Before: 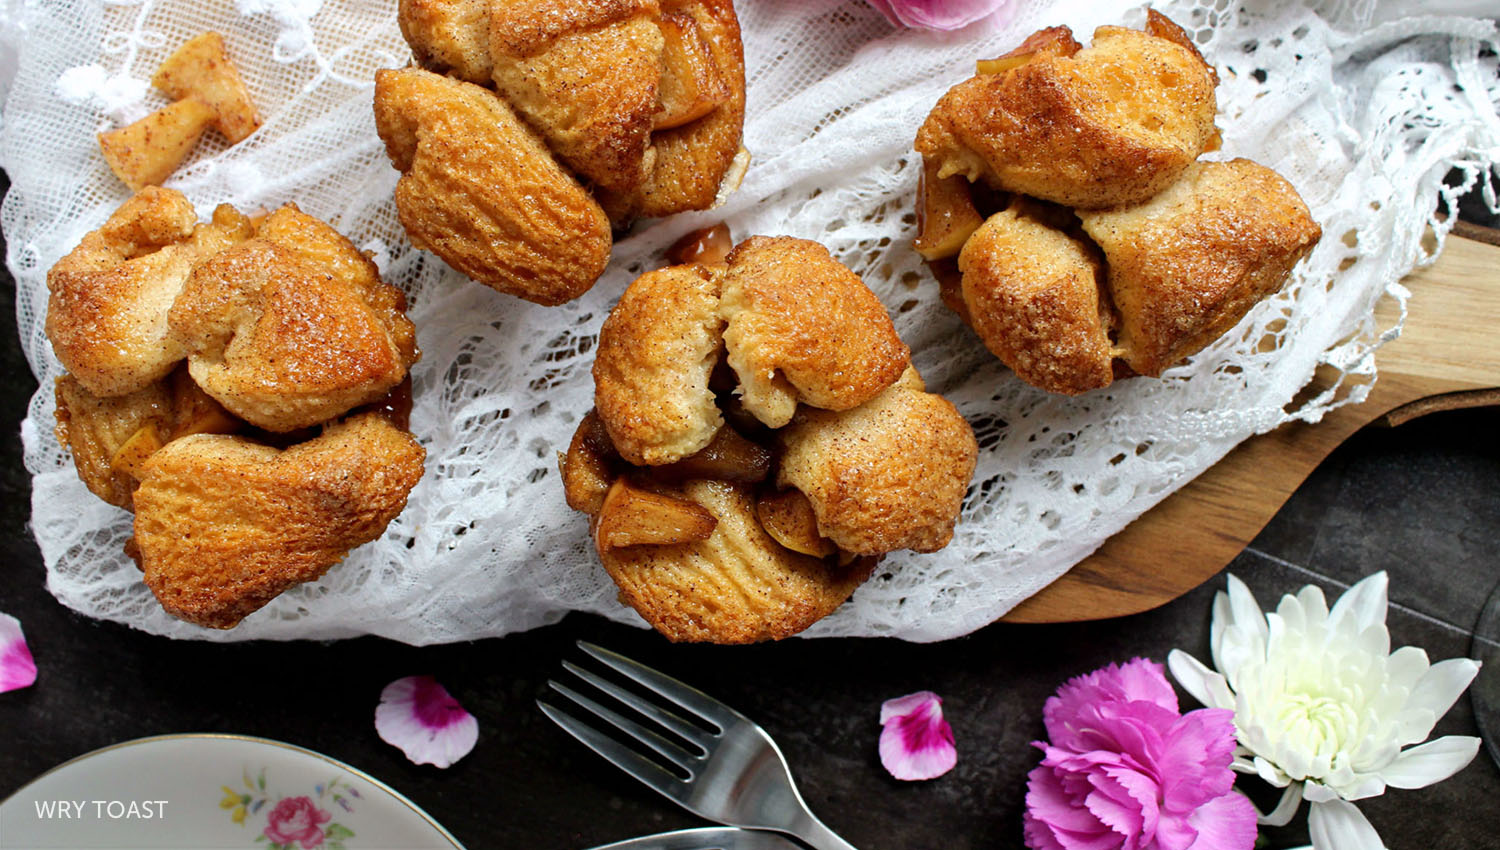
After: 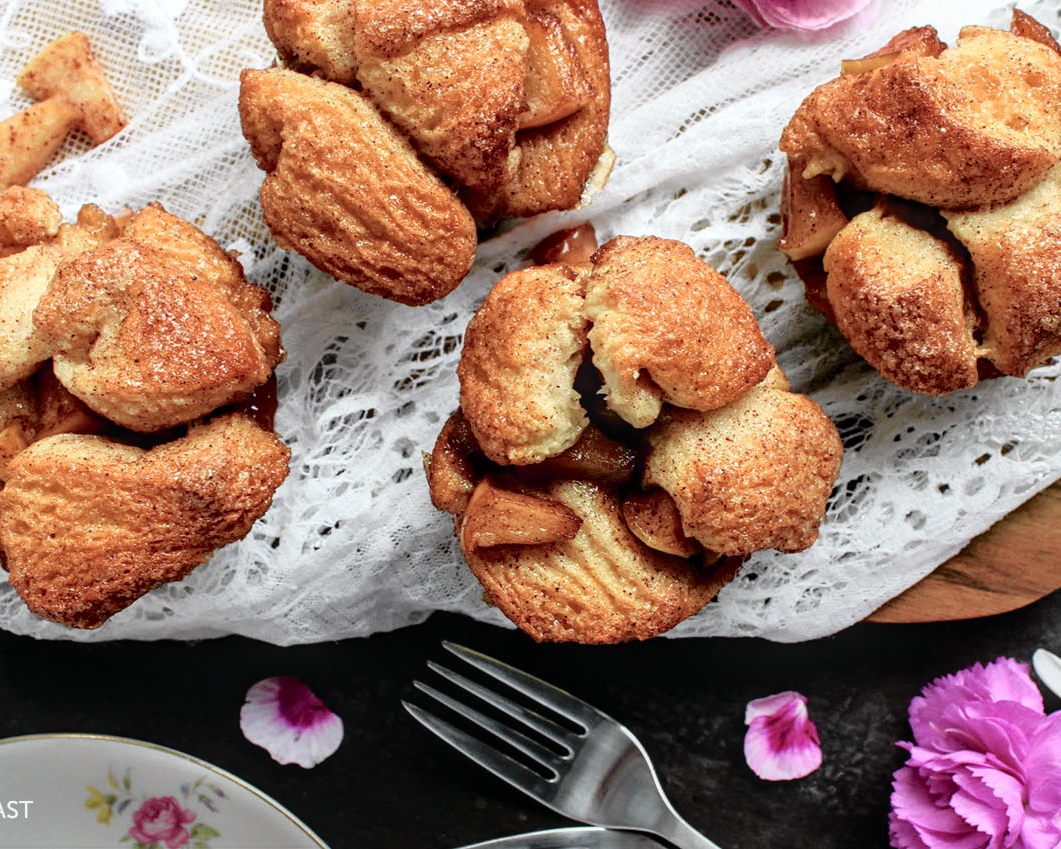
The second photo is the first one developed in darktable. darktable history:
crop and rotate: left 9.061%, right 20.142%
tone curve: curves: ch0 [(0, 0.009) (0.105, 0.08) (0.195, 0.18) (0.283, 0.316) (0.384, 0.434) (0.485, 0.531) (0.638, 0.69) (0.81, 0.872) (1, 0.977)]; ch1 [(0, 0) (0.161, 0.092) (0.35, 0.33) (0.379, 0.401) (0.456, 0.469) (0.502, 0.5) (0.525, 0.514) (0.586, 0.604) (0.642, 0.645) (0.858, 0.817) (1, 0.942)]; ch2 [(0, 0) (0.371, 0.362) (0.437, 0.437) (0.48, 0.49) (0.53, 0.515) (0.56, 0.571) (0.622, 0.606) (0.881, 0.795) (1, 0.929)], color space Lab, independent channels, preserve colors none
local contrast: on, module defaults
color balance: contrast fulcrum 17.78%
